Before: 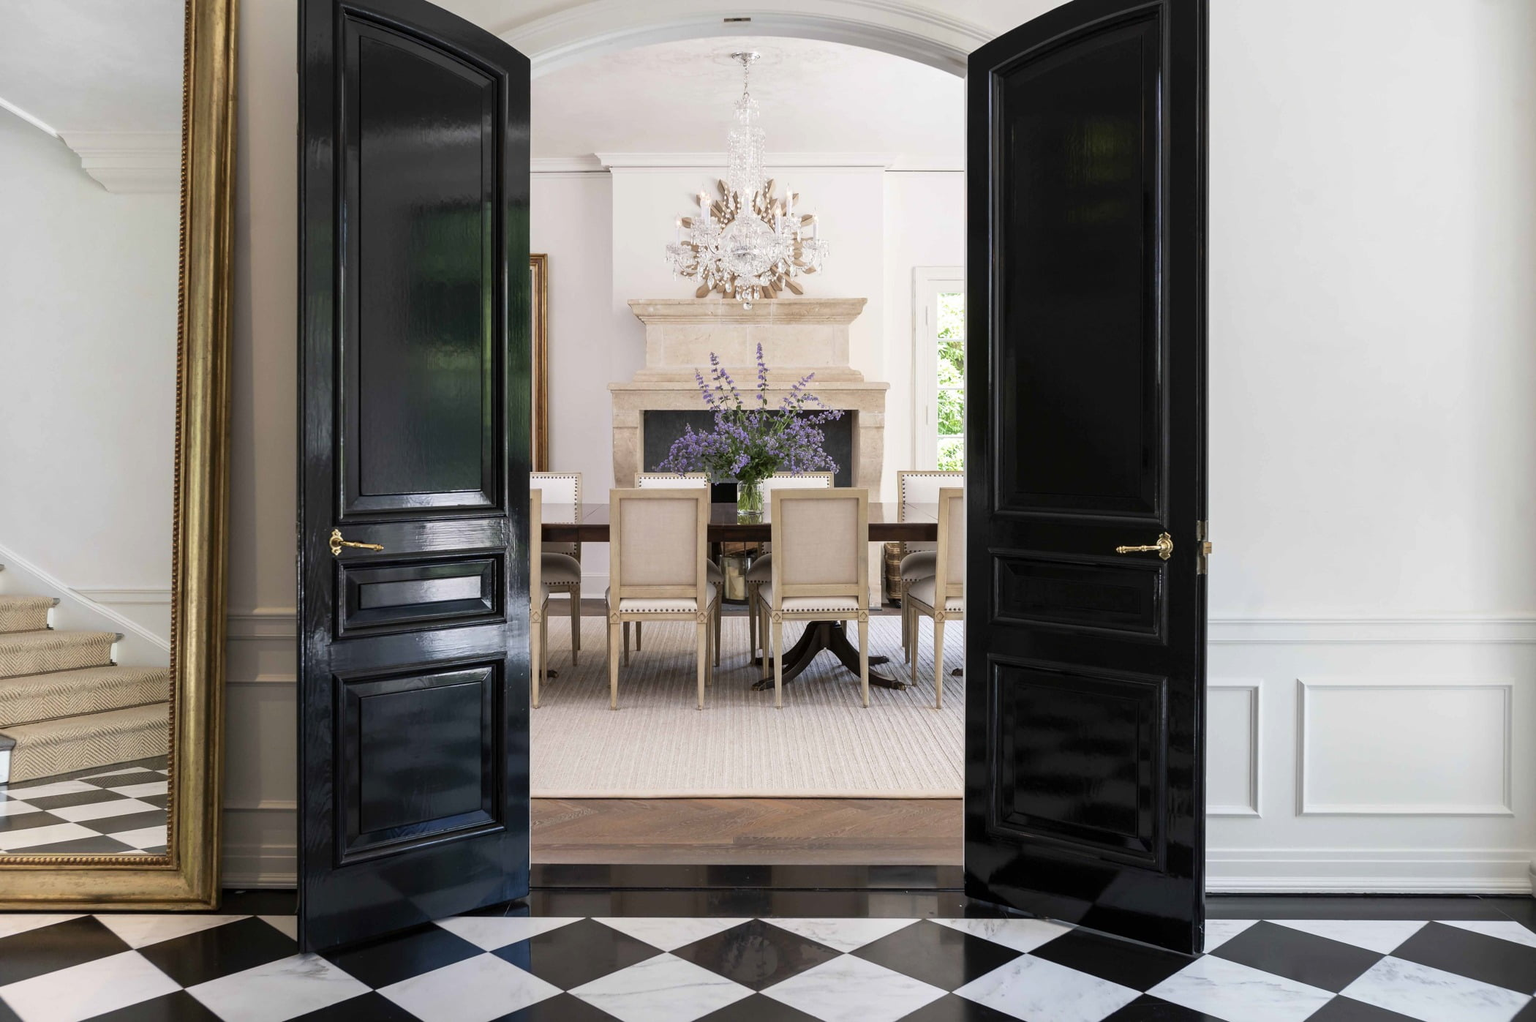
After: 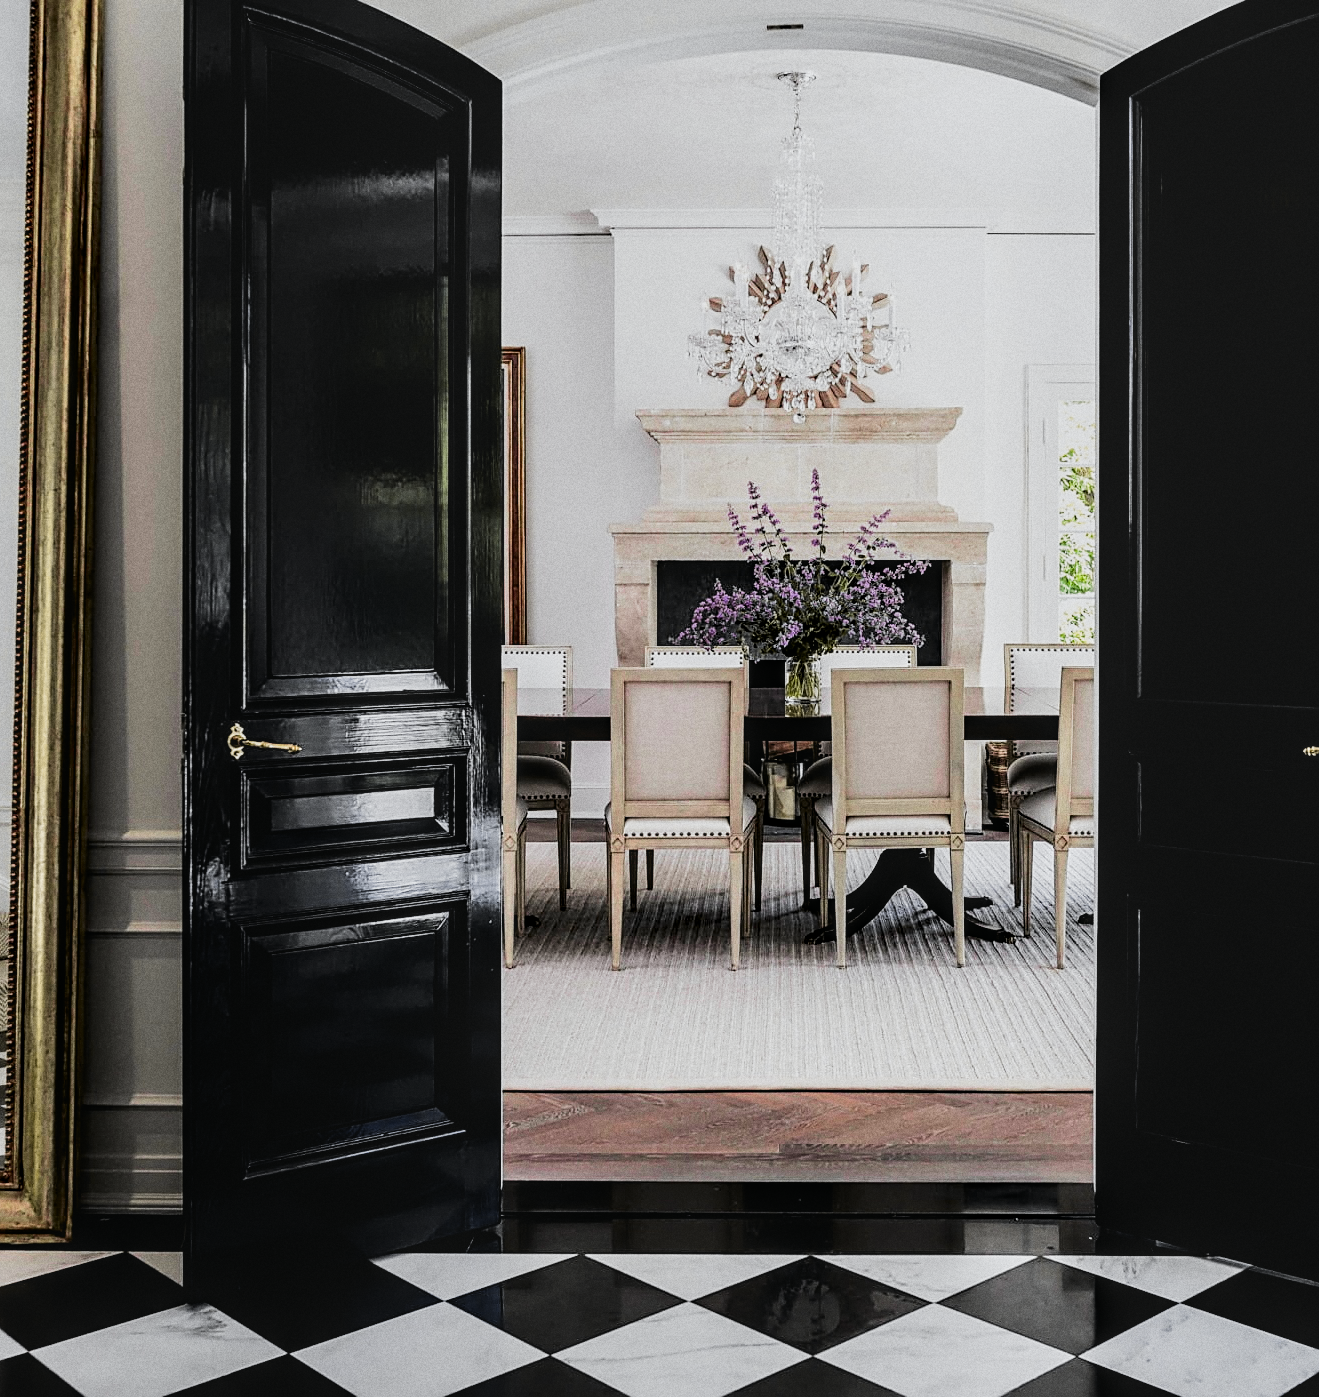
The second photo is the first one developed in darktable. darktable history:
white balance: red 0.98, blue 1.034
contrast brightness saturation: contrast 0.13, brightness -0.05, saturation 0.16
sharpen: amount 0.55
tone curve: curves: ch0 [(0, 0.012) (0.036, 0.035) (0.274, 0.288) (0.504, 0.536) (0.844, 0.84) (1, 0.983)]; ch1 [(0, 0) (0.389, 0.403) (0.462, 0.486) (0.499, 0.498) (0.511, 0.502) (0.536, 0.547) (0.567, 0.588) (0.626, 0.645) (0.749, 0.781) (1, 1)]; ch2 [(0, 0) (0.457, 0.486) (0.5, 0.5) (0.56, 0.551) (0.615, 0.607) (0.704, 0.732) (1, 1)], color space Lab, independent channels, preserve colors none
crop: left 10.644%, right 26.528%
local contrast: on, module defaults
filmic rgb: black relative exposure -5 EV, white relative exposure 3.5 EV, hardness 3.19, contrast 1.4, highlights saturation mix -50%
grain: strength 26%
